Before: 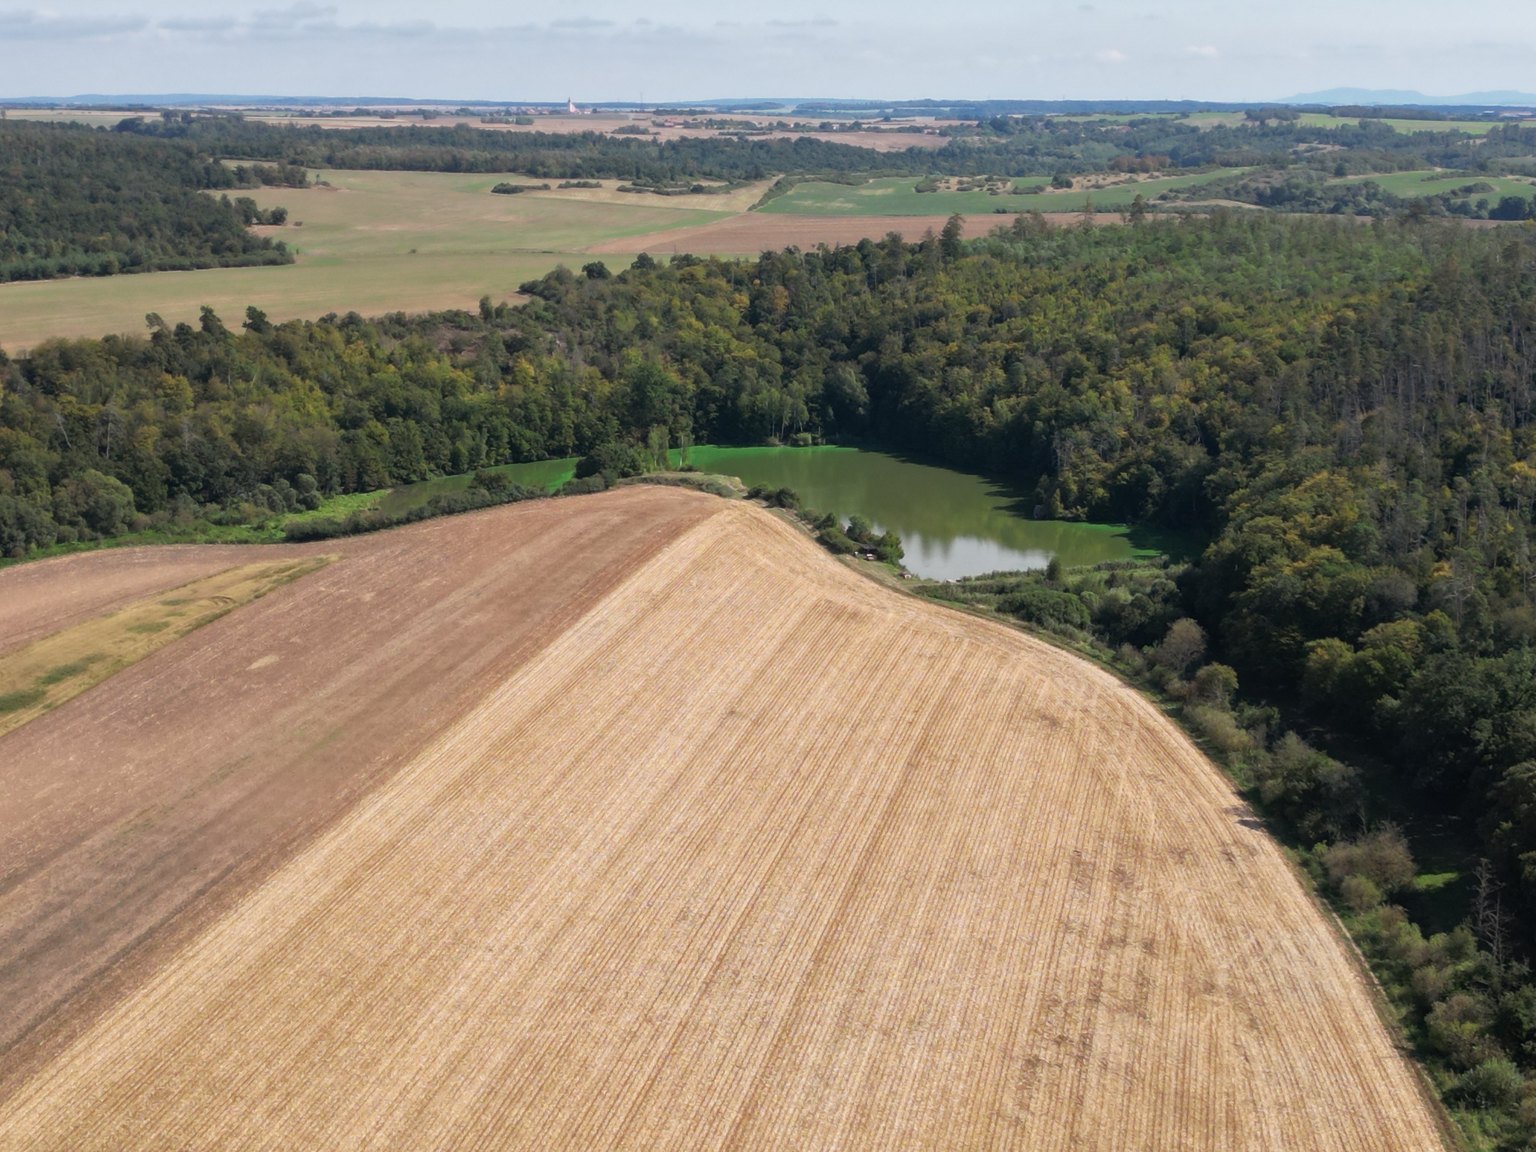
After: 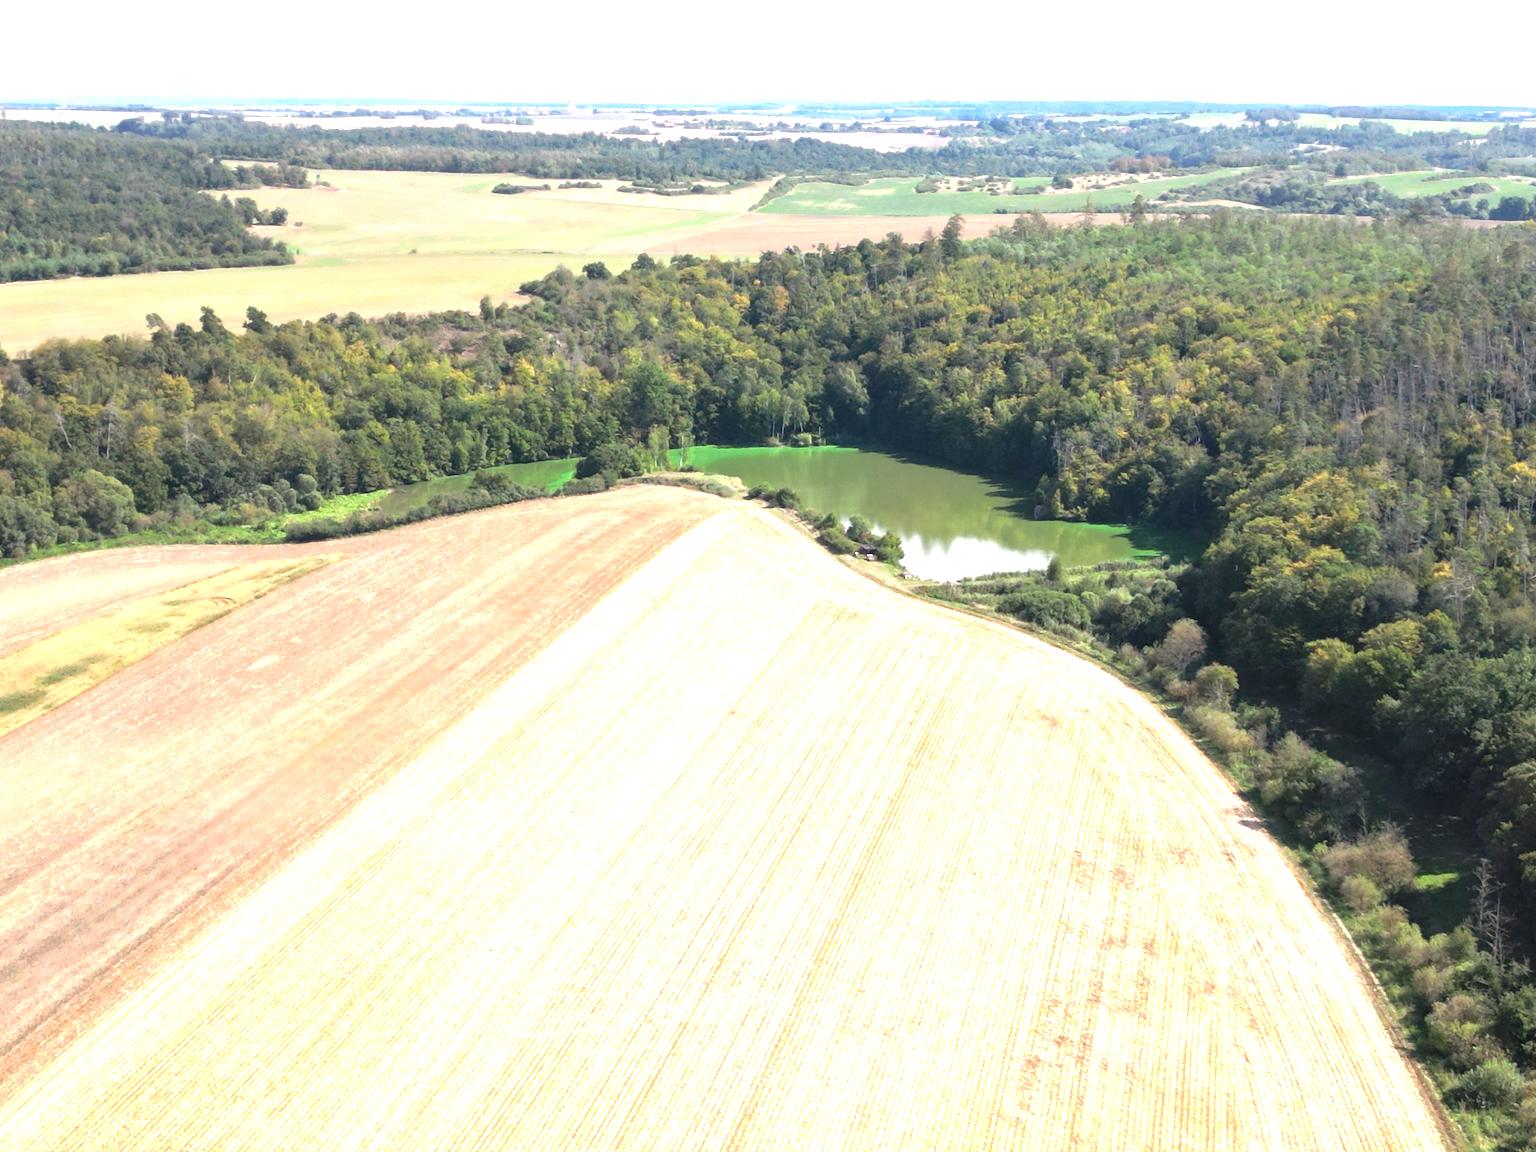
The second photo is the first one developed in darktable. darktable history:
exposure: black level correction 0, exposure 1.7 EV, compensate exposure bias true, compensate highlight preservation false
